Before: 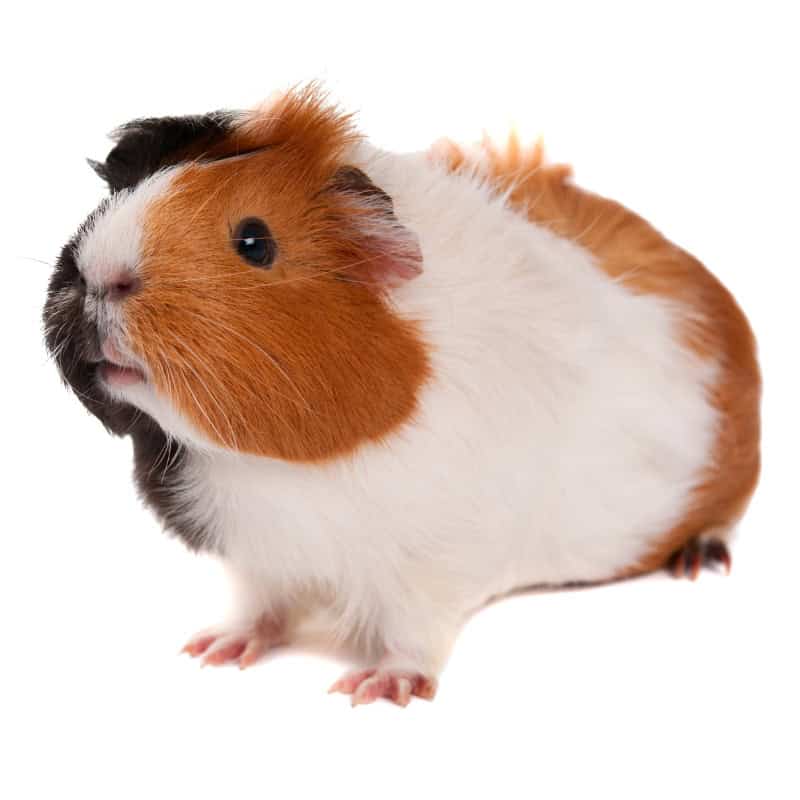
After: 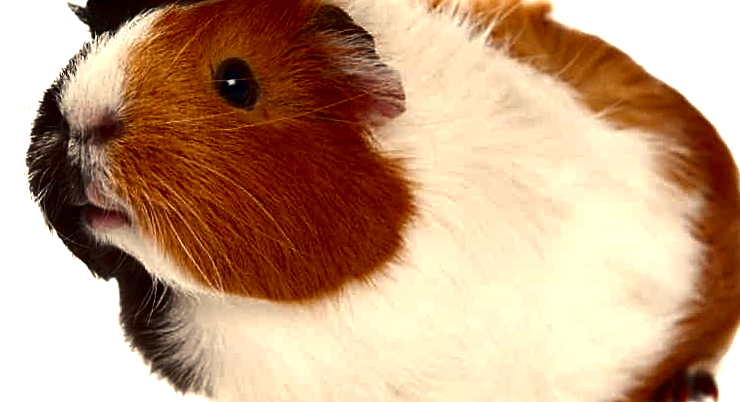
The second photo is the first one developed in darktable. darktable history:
crop: left 1.744%, top 19.225%, right 5.069%, bottom 28.357%
contrast brightness saturation: brightness -0.52
rgb curve: mode RGB, independent channels
exposure: black level correction 0, exposure 0.5 EV, compensate highlight preservation false
rotate and perspective: rotation -1°, crop left 0.011, crop right 0.989, crop top 0.025, crop bottom 0.975
color correction: highlights a* 1.39, highlights b* 17.83
sharpen: on, module defaults
